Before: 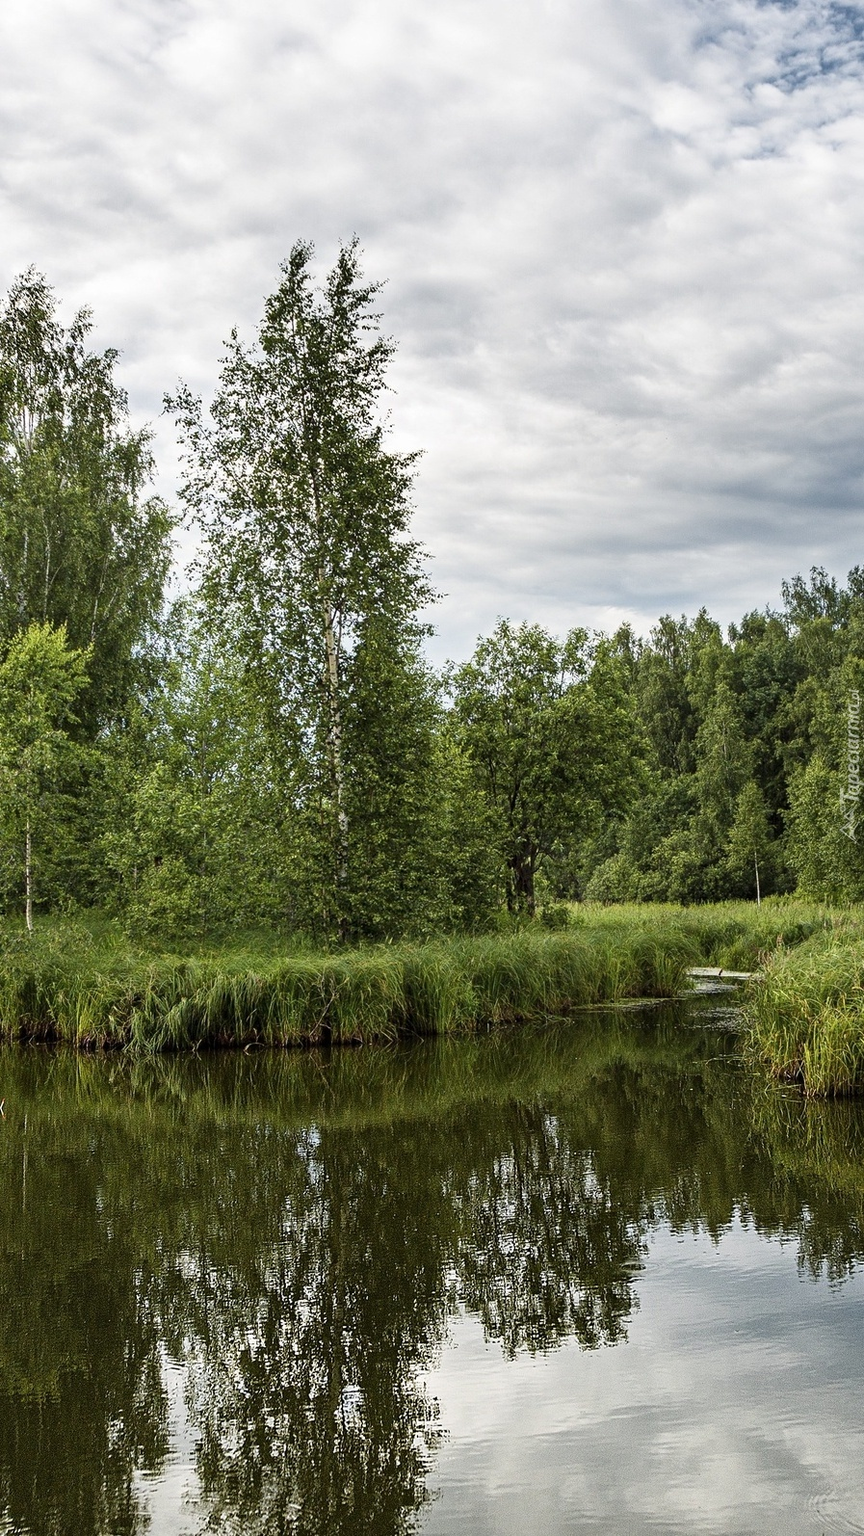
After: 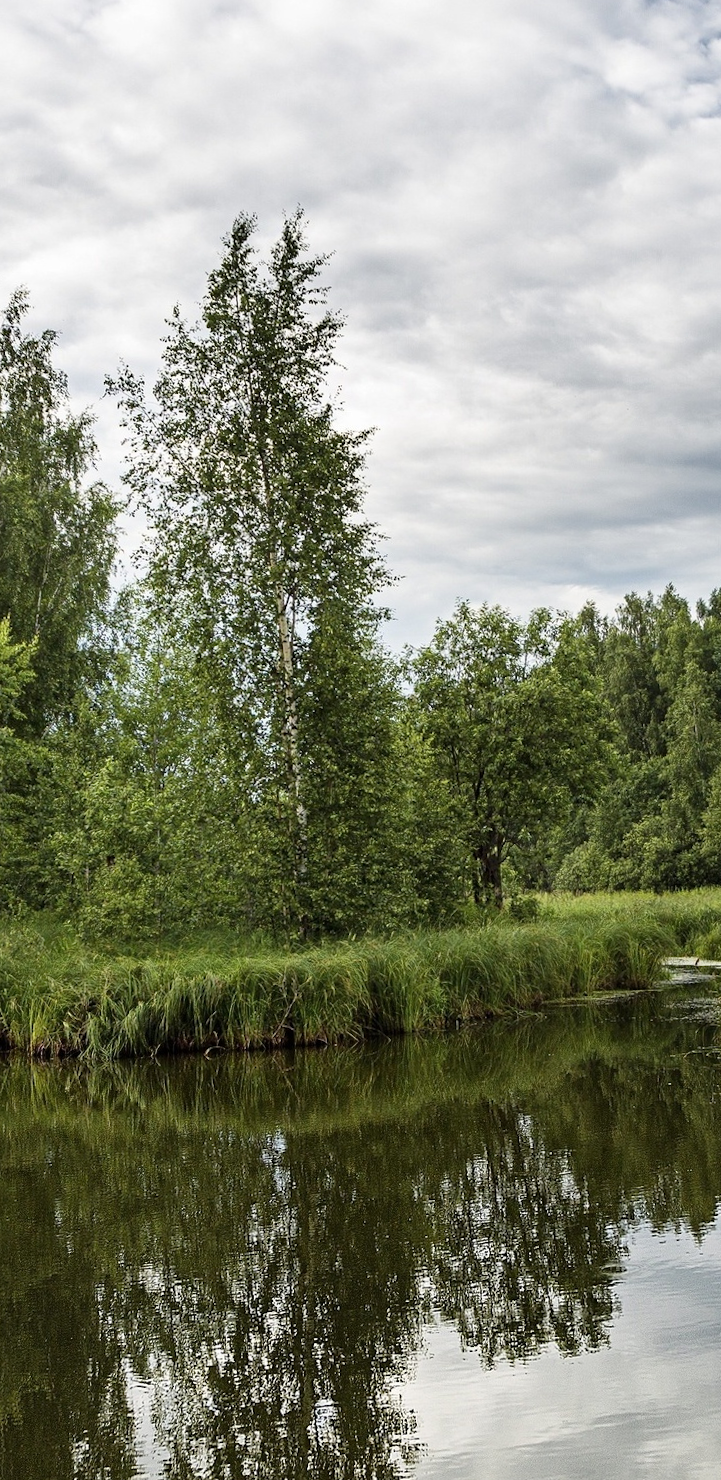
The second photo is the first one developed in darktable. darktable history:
crop and rotate: angle 1.38°, left 4.47%, top 0.542%, right 11.653%, bottom 2.635%
